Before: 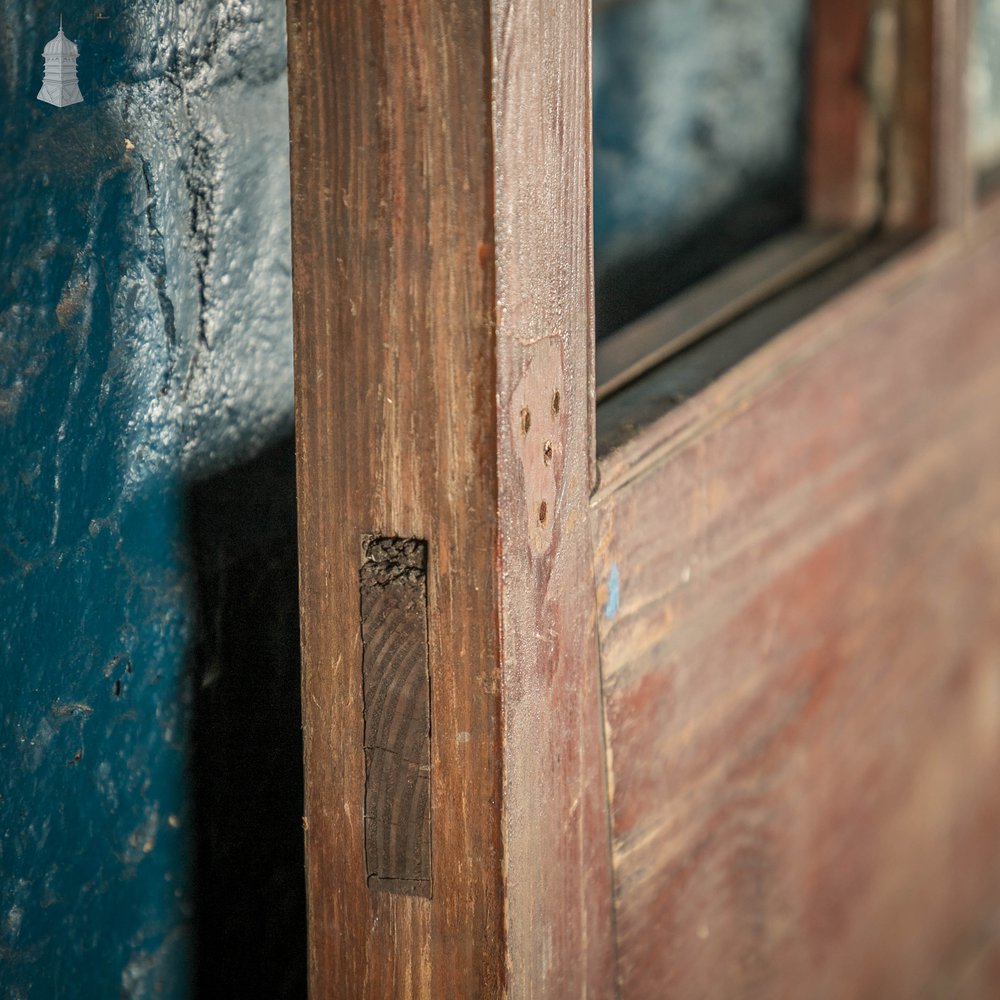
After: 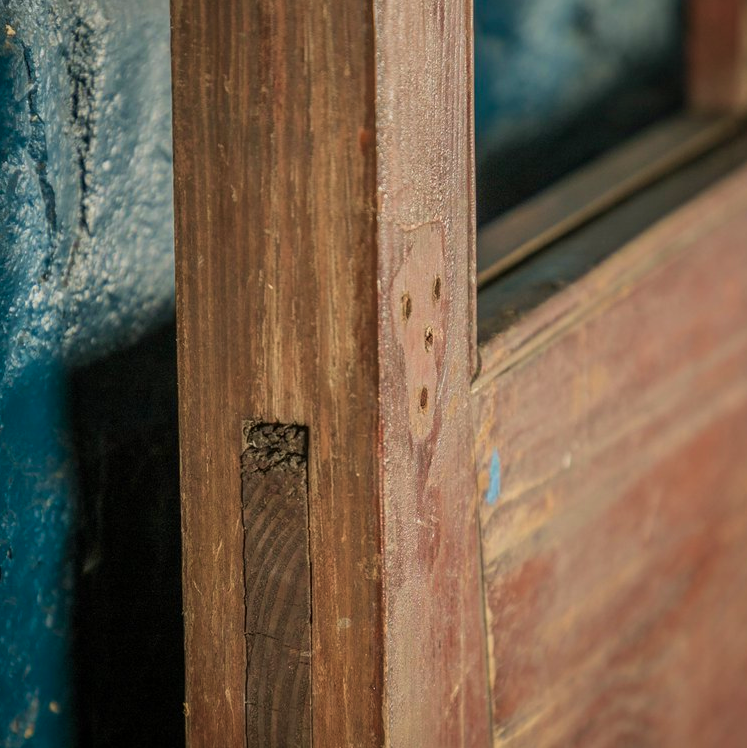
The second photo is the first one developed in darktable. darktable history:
crop and rotate: left 11.93%, top 11.425%, right 13.367%, bottom 13.679%
velvia: strength 44.78%
exposure: exposure -0.436 EV, compensate exposure bias true, compensate highlight preservation false
